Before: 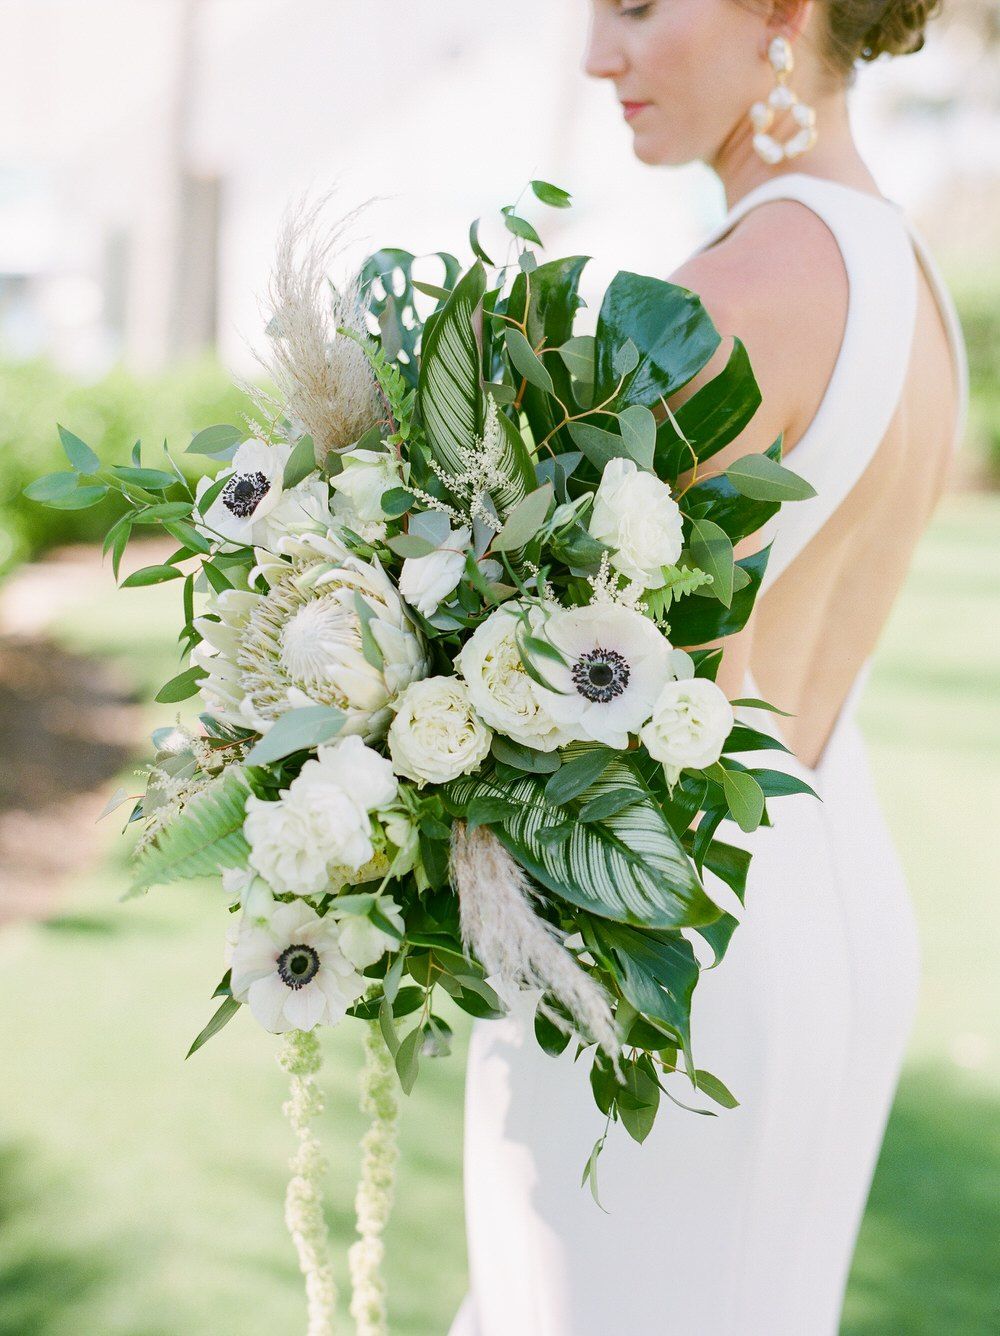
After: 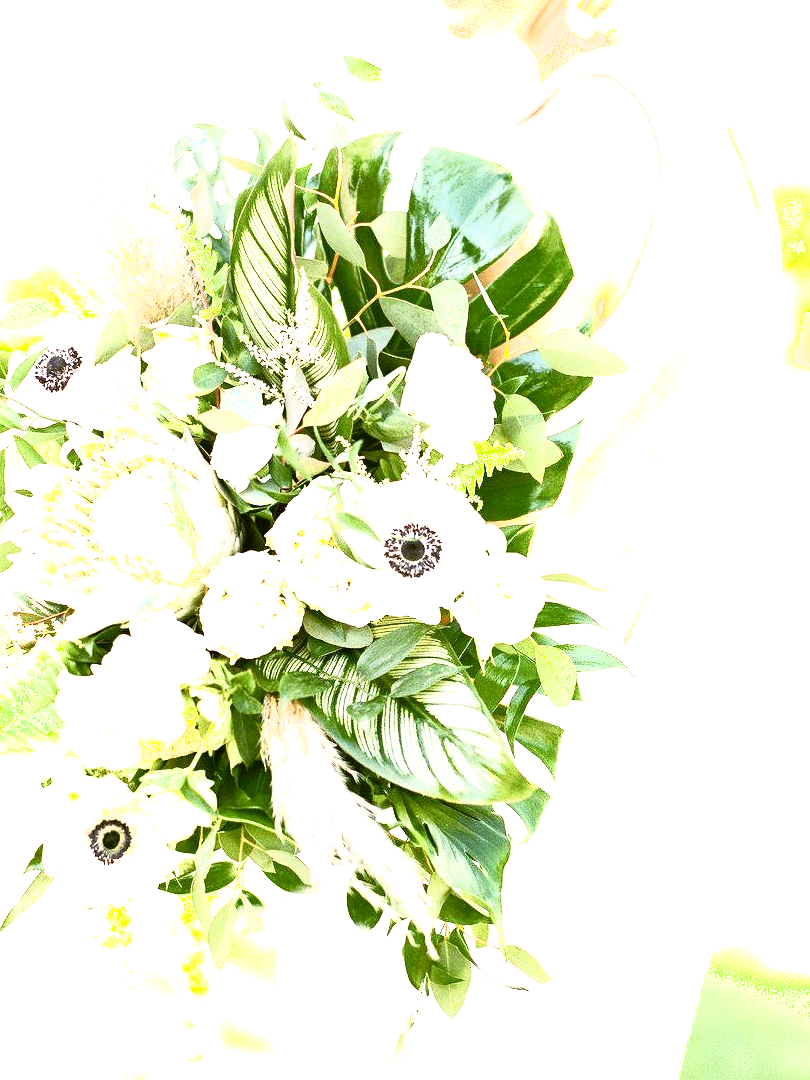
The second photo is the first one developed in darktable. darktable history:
crop: left 18.899%, top 9.412%, right 0%, bottom 9.732%
shadows and highlights: shadows -61.01, white point adjustment -5.09, highlights 61.24
levels: levels [0, 0.476, 0.951]
color correction: highlights a* 6.5, highlights b* 8.34, shadows a* 5.55, shadows b* 7.25, saturation 0.935
exposure: black level correction 0, exposure 1.448 EV, compensate exposure bias true, compensate highlight preservation false
